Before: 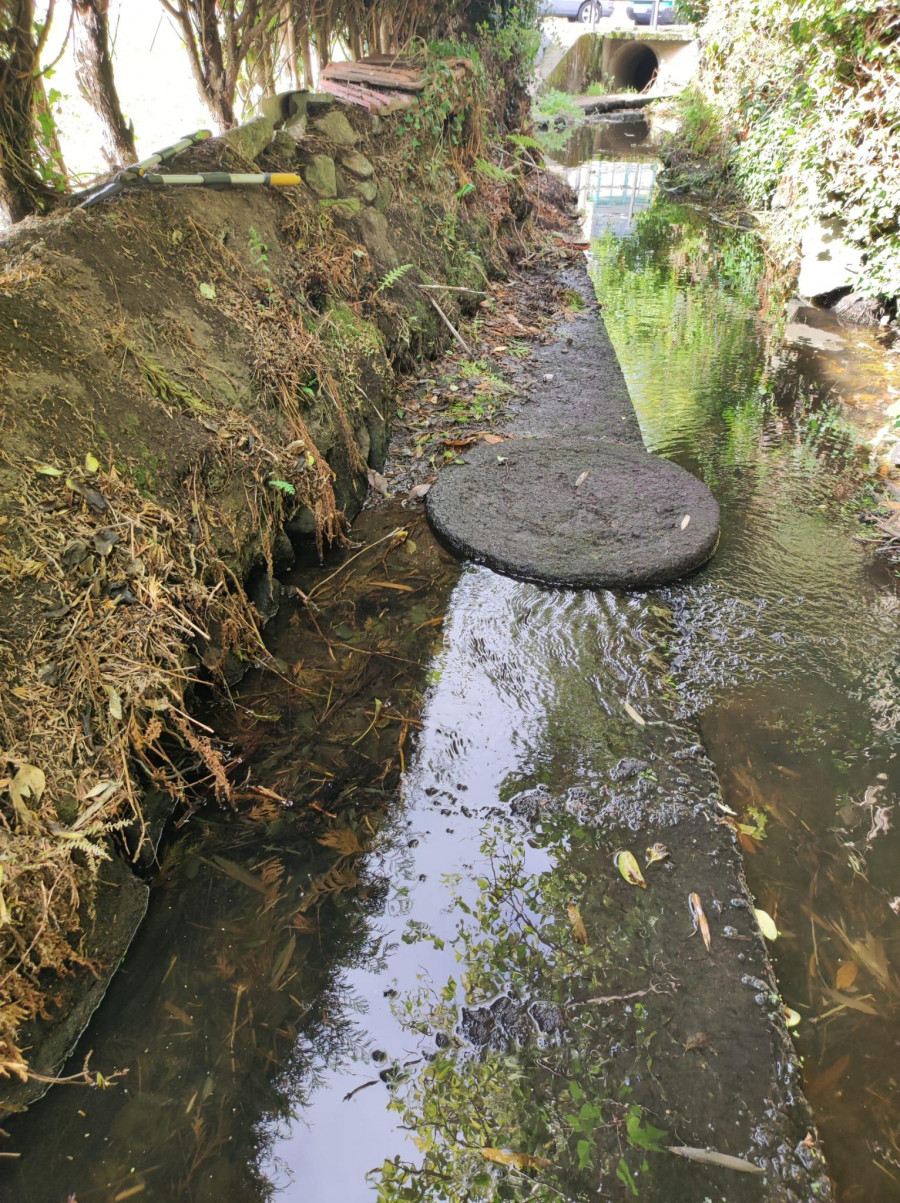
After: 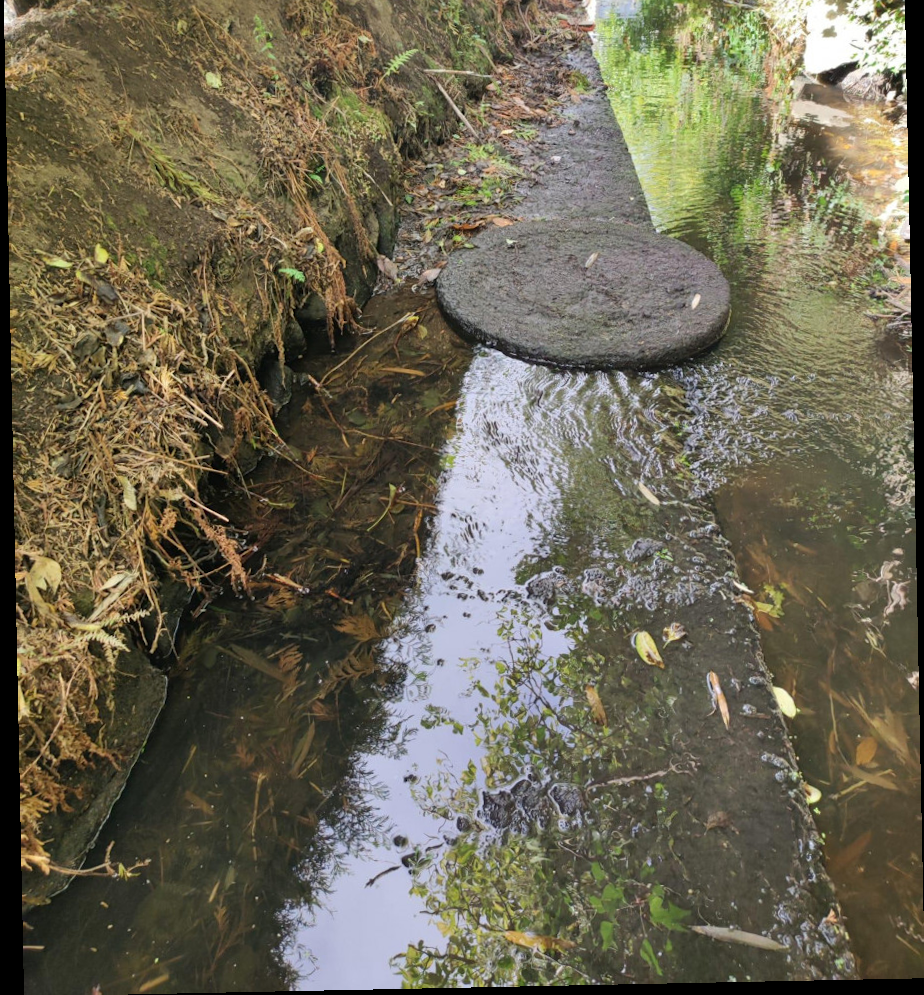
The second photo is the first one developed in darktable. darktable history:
crop and rotate: top 18.507%
rotate and perspective: rotation -1.17°, automatic cropping off
